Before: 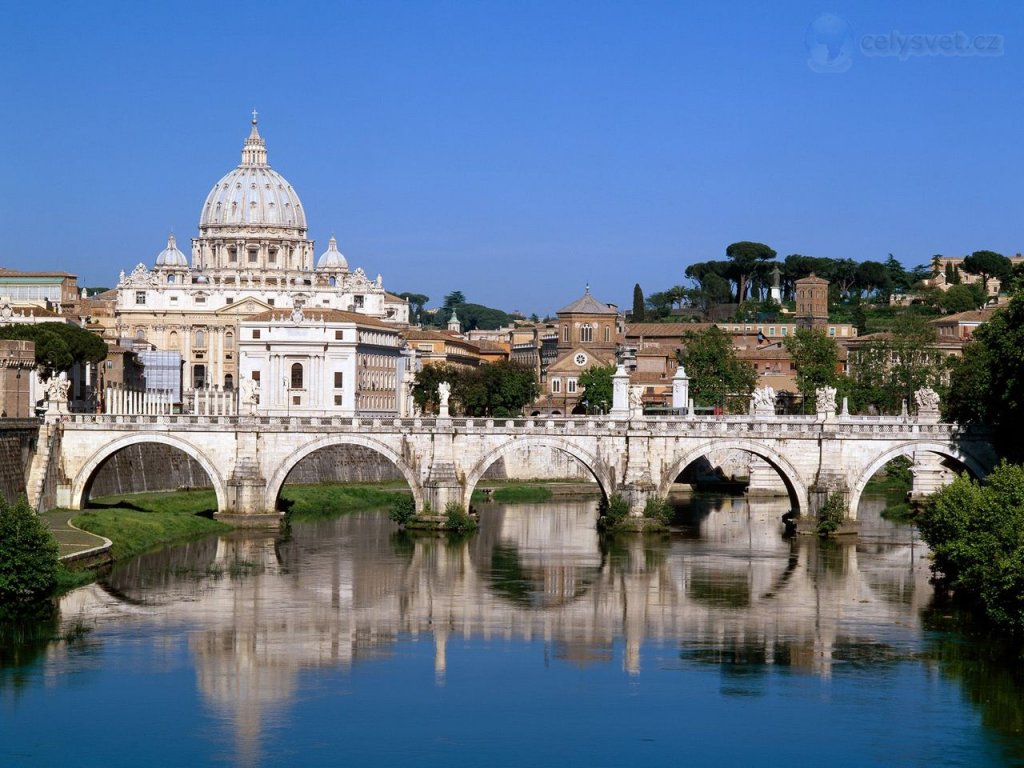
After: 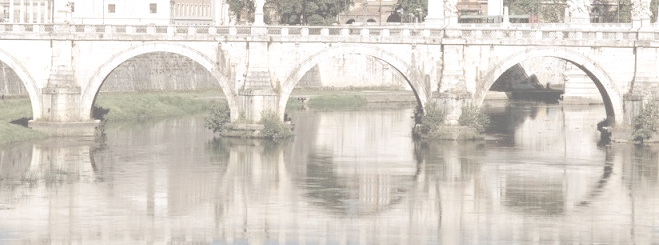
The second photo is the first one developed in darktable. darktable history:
exposure: exposure 1.25 EV, compensate exposure bias true, compensate highlight preservation false
rgb curve: curves: ch2 [(0, 0) (0.567, 0.512) (1, 1)], mode RGB, independent channels
contrast brightness saturation: contrast -0.32, brightness 0.75, saturation -0.78
color balance rgb: shadows lift › chroma 4.41%, shadows lift › hue 27°, power › chroma 2.5%, power › hue 70°, highlights gain › chroma 1%, highlights gain › hue 27°, saturation formula JzAzBz (2021)
crop: left 18.091%, top 51.13%, right 17.525%, bottom 16.85%
